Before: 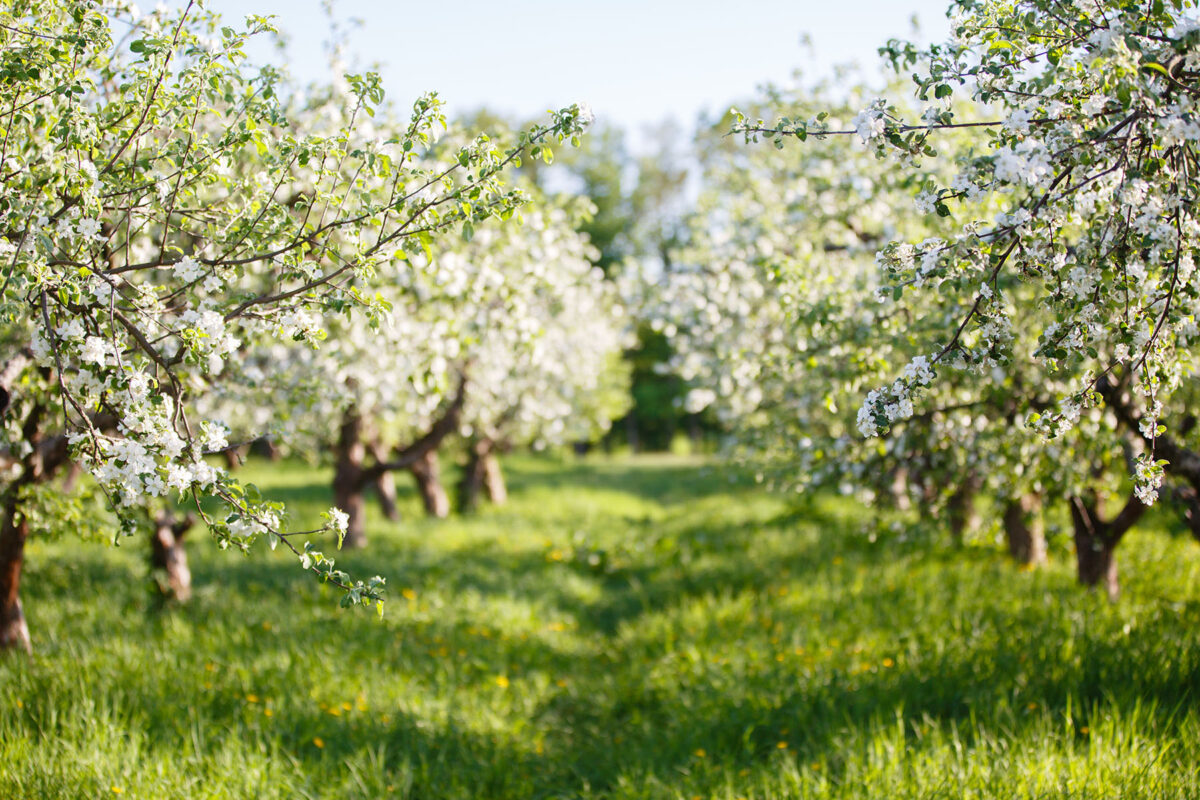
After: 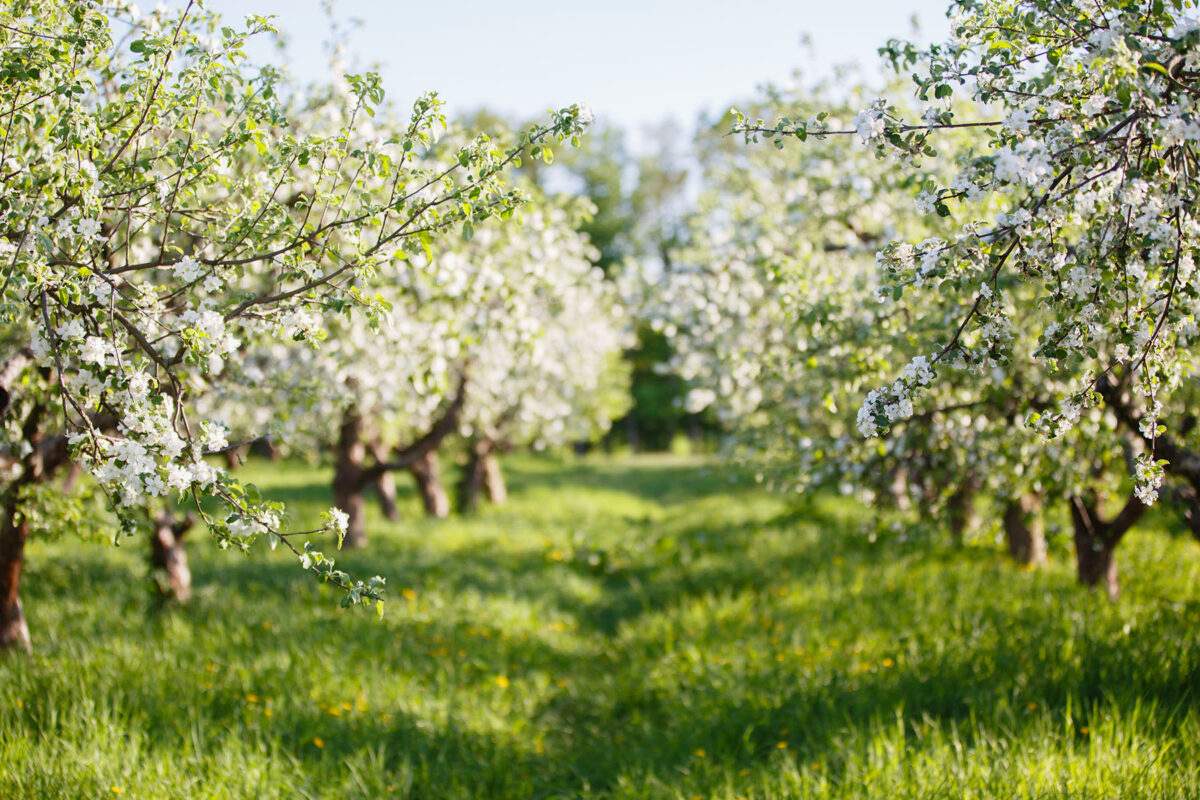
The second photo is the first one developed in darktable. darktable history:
exposure: exposure -0.064 EV, compensate highlight preservation false
